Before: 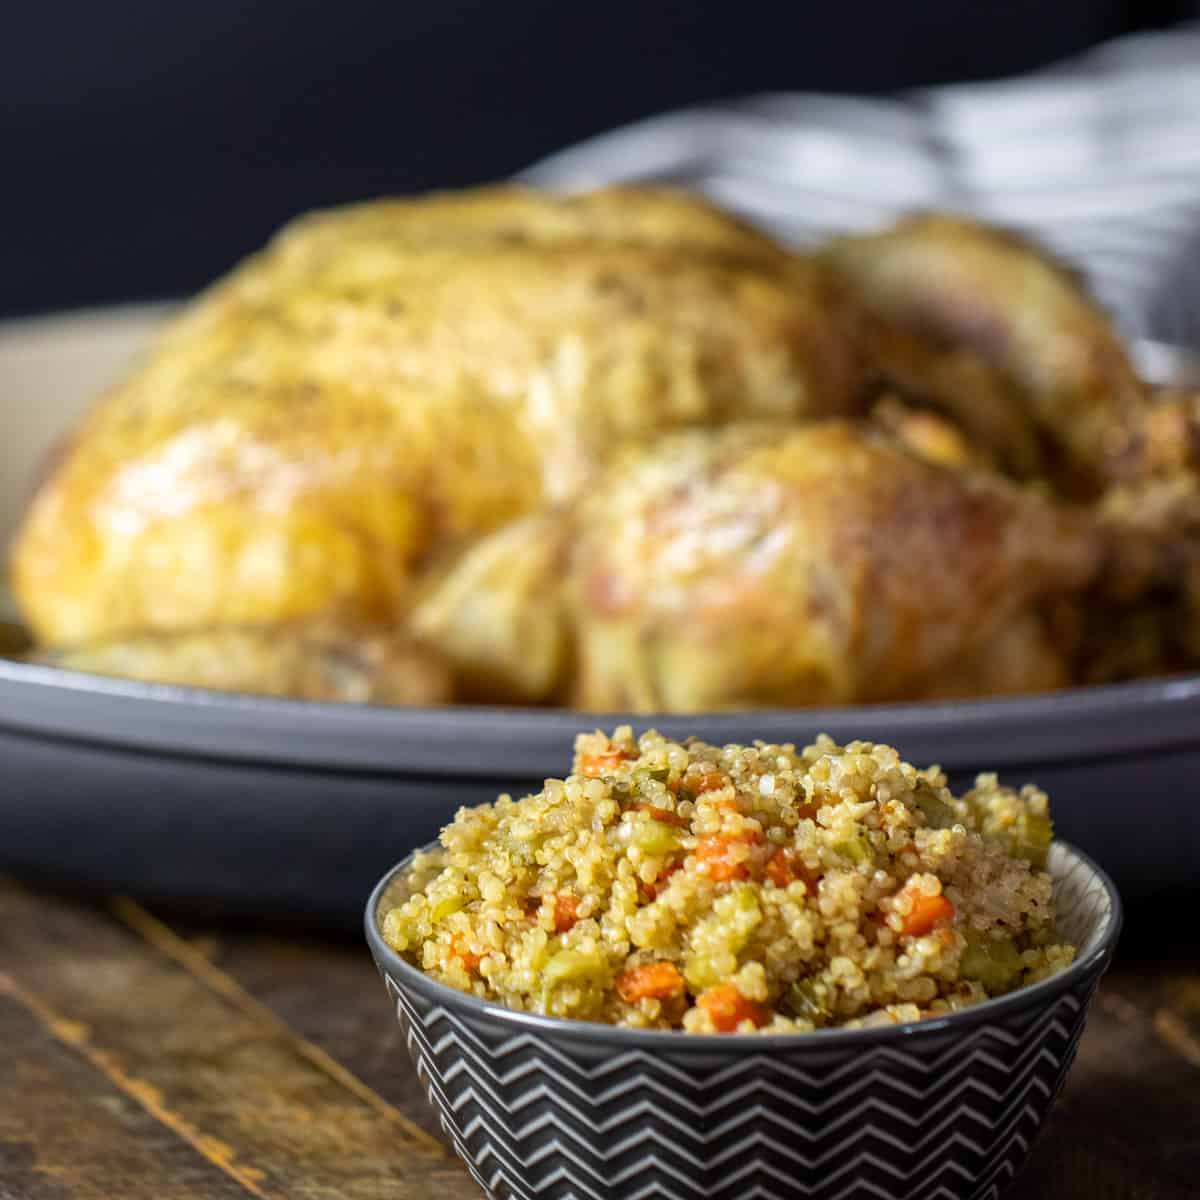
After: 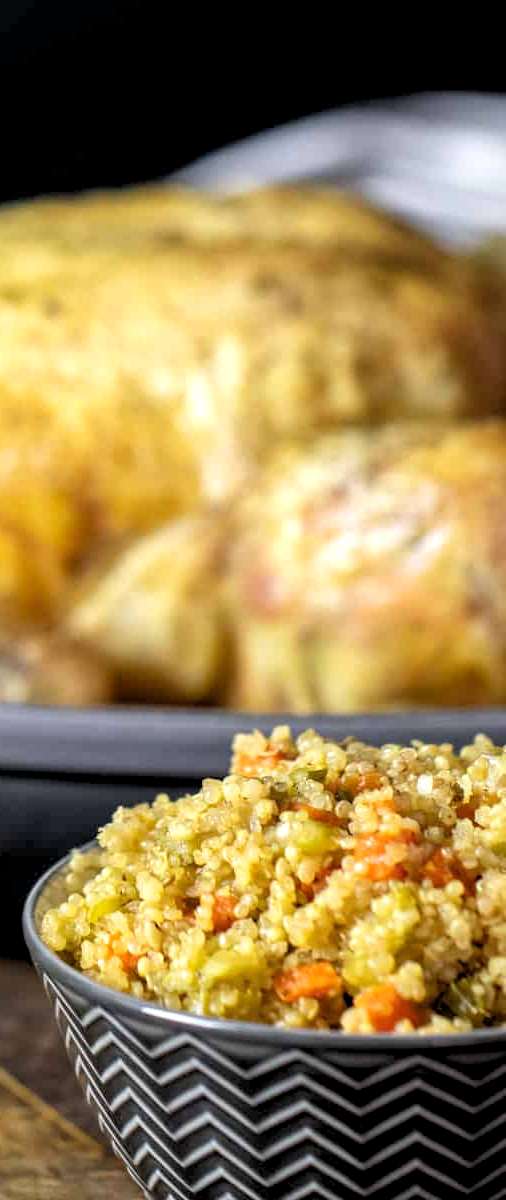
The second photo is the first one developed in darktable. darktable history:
crop: left 28.583%, right 29.231%
rgb levels: levels [[0.01, 0.419, 0.839], [0, 0.5, 1], [0, 0.5, 1]]
